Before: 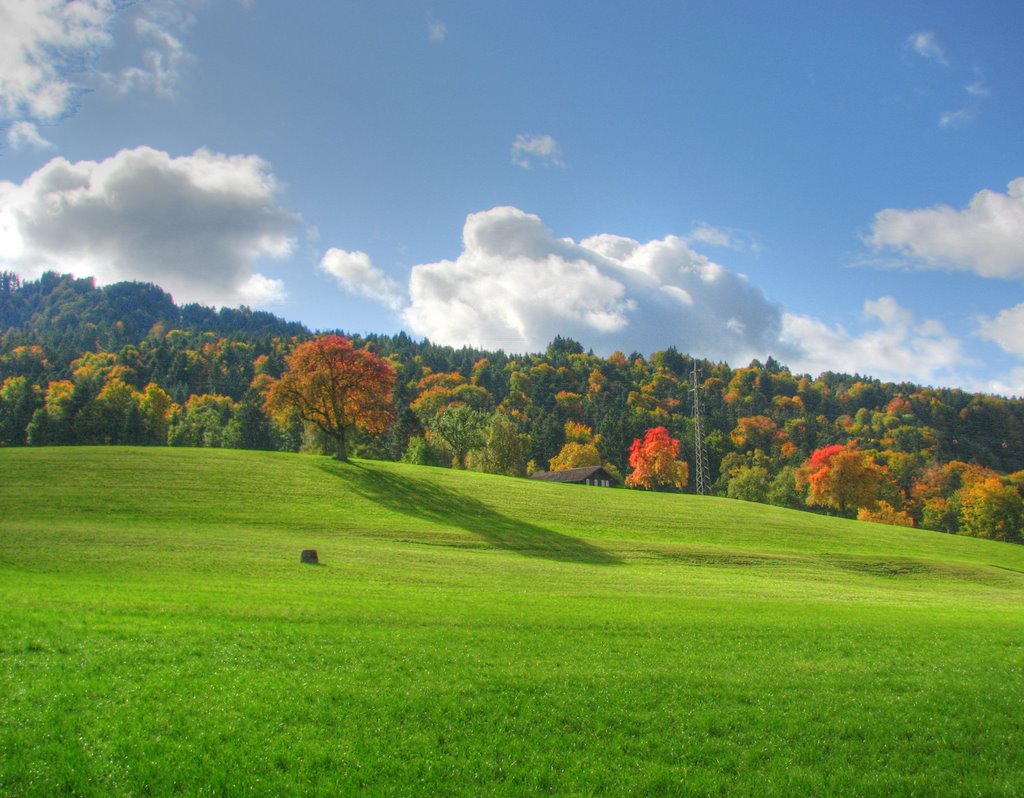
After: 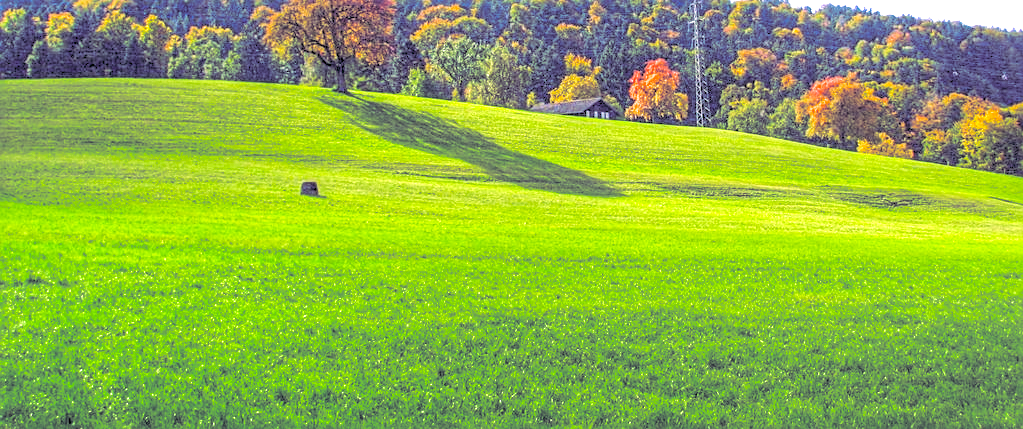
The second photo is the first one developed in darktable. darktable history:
color correction: highlights a* 1.83, highlights b* 34.02, shadows a* -36.68, shadows b* -5.48
crop and rotate: top 46.237%
exposure: black level correction 0, exposure 0.7 EV, compensate exposure bias true, compensate highlight preservation false
white balance: red 0.98, blue 1.61
rgb levels: levels [[0.027, 0.429, 0.996], [0, 0.5, 1], [0, 0.5, 1]]
split-toning: shadows › hue 277.2°, shadows › saturation 0.74
sharpen: on, module defaults
local contrast: detail 130%
